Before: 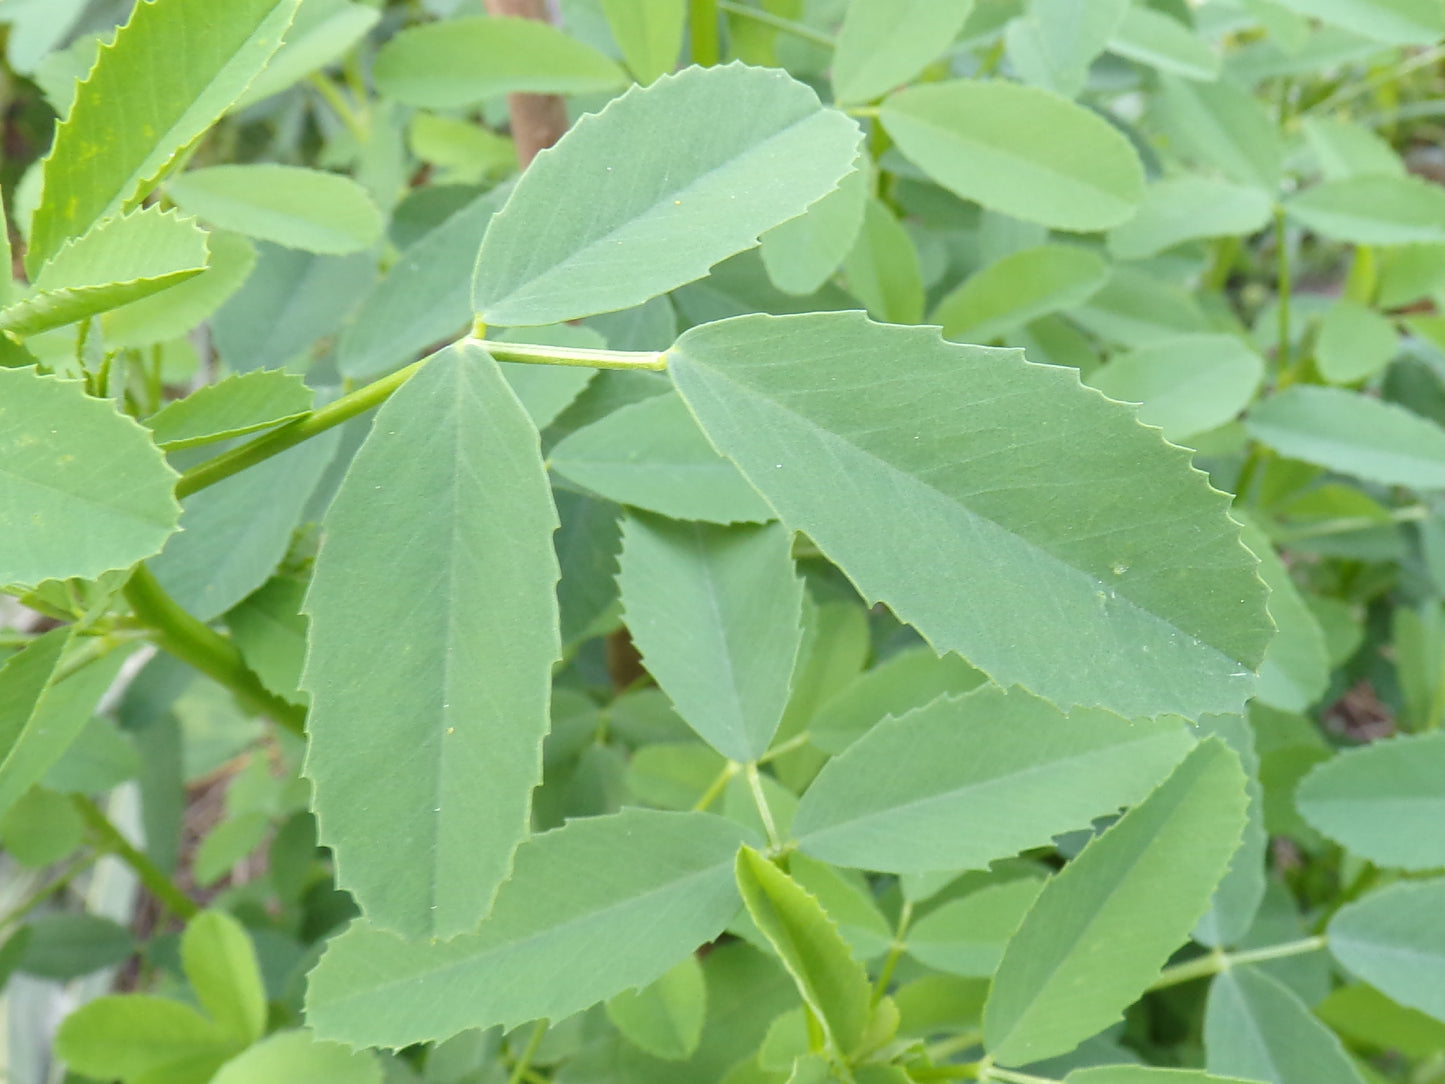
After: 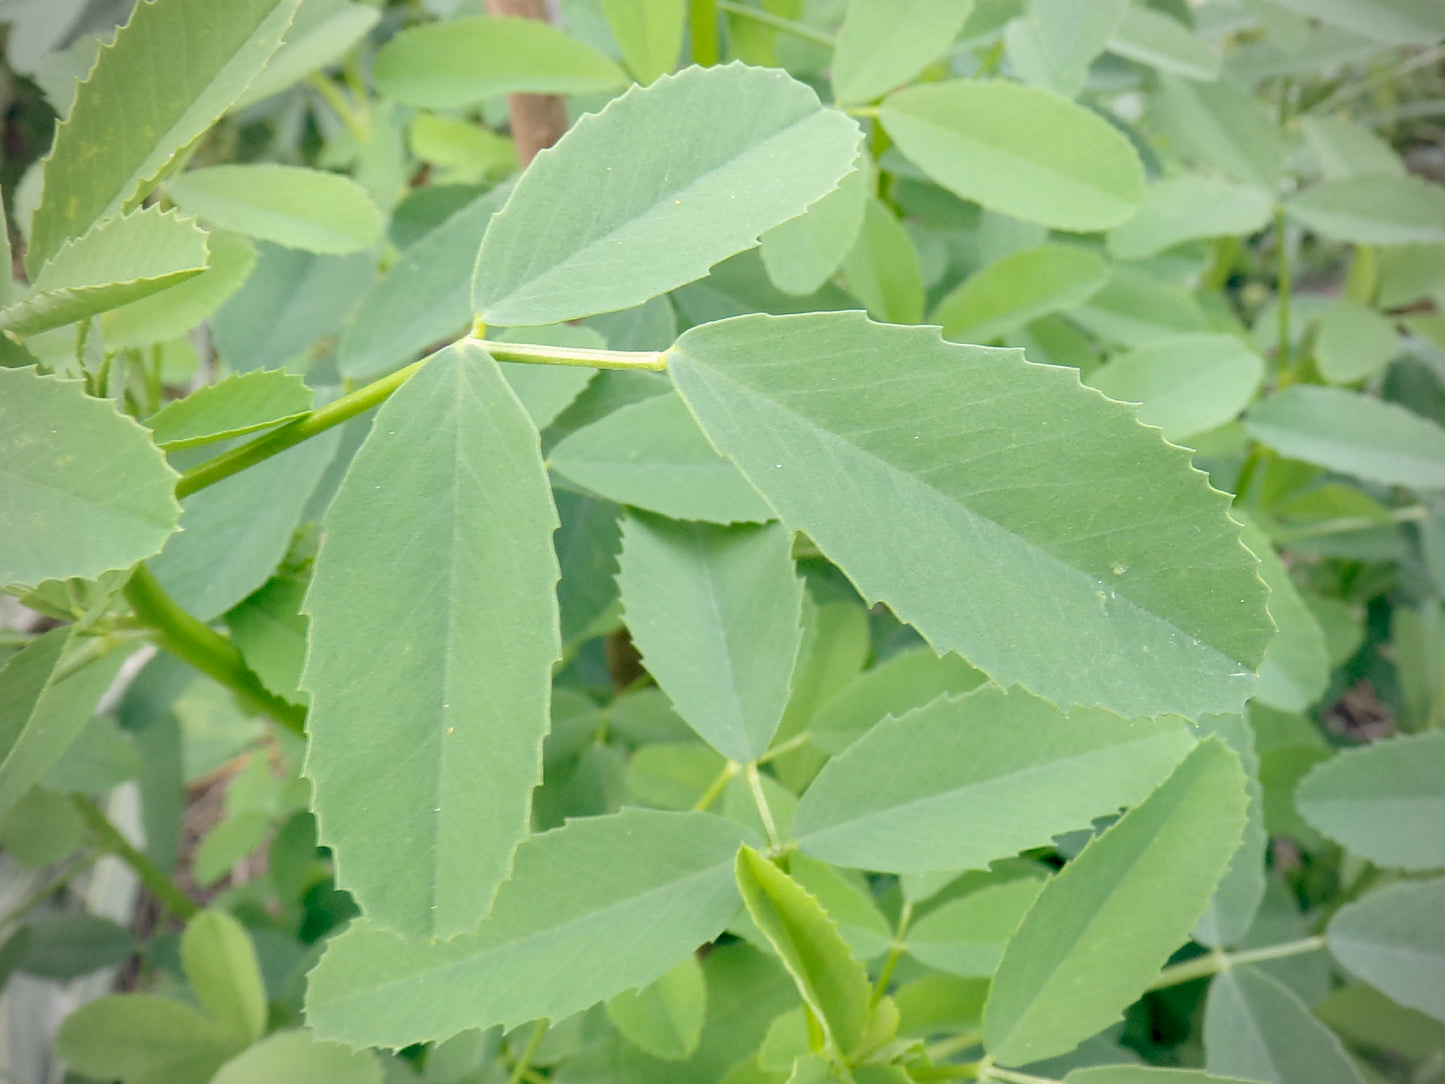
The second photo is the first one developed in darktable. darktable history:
fill light: on, module defaults
color balance: lift [0.975, 0.993, 1, 1.015], gamma [1.1, 1, 1, 0.945], gain [1, 1.04, 1, 0.95]
vignetting: fall-off start 74.49%, fall-off radius 65.9%, brightness -0.628, saturation -0.68
